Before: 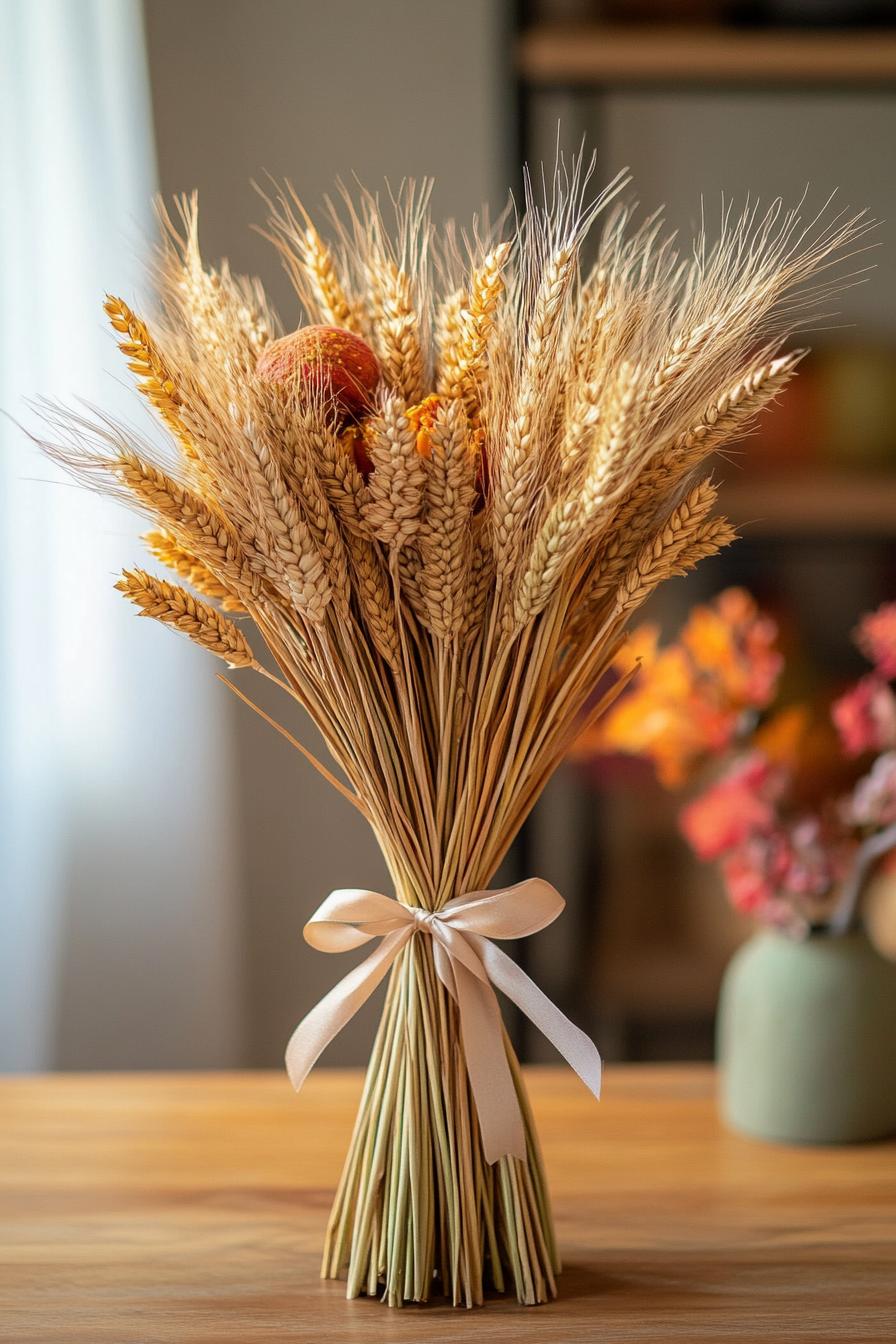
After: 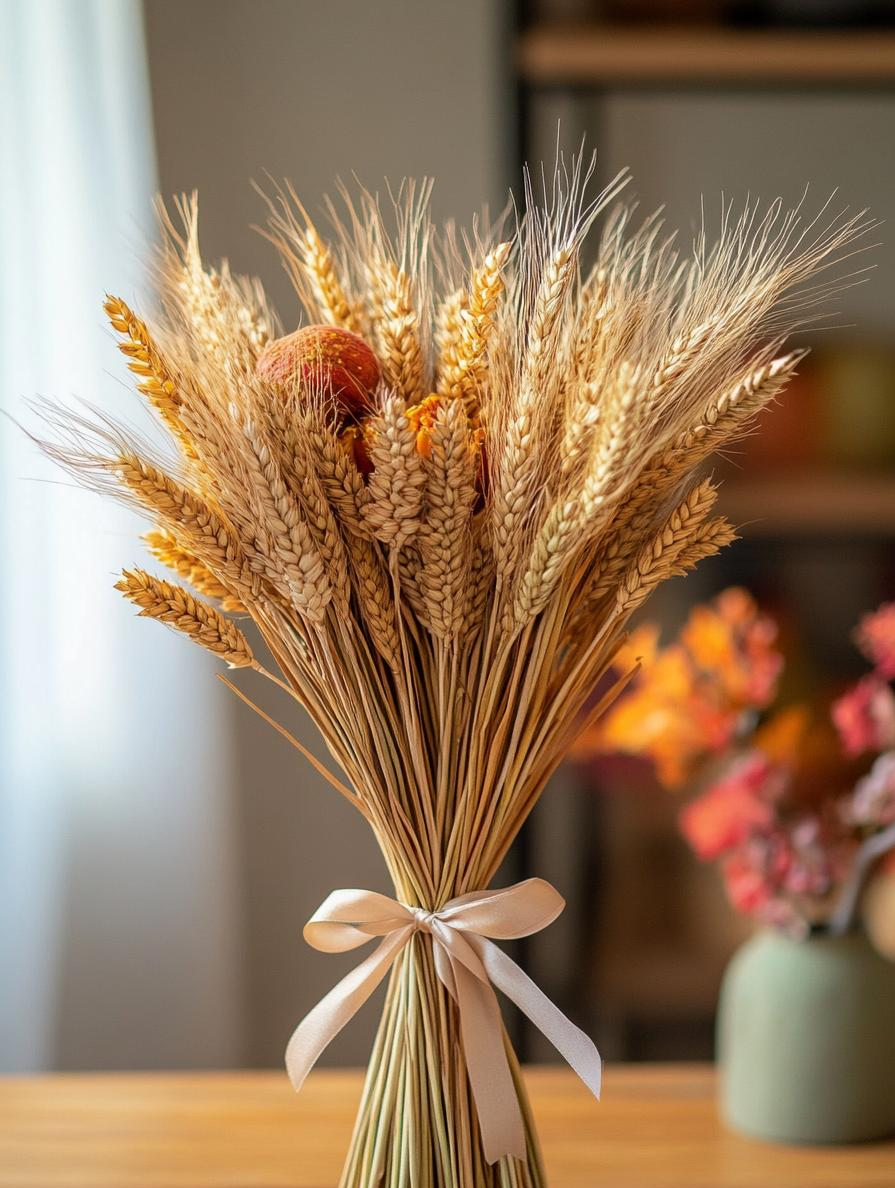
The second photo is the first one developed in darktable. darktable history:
crop and rotate: top 0%, bottom 11.59%
